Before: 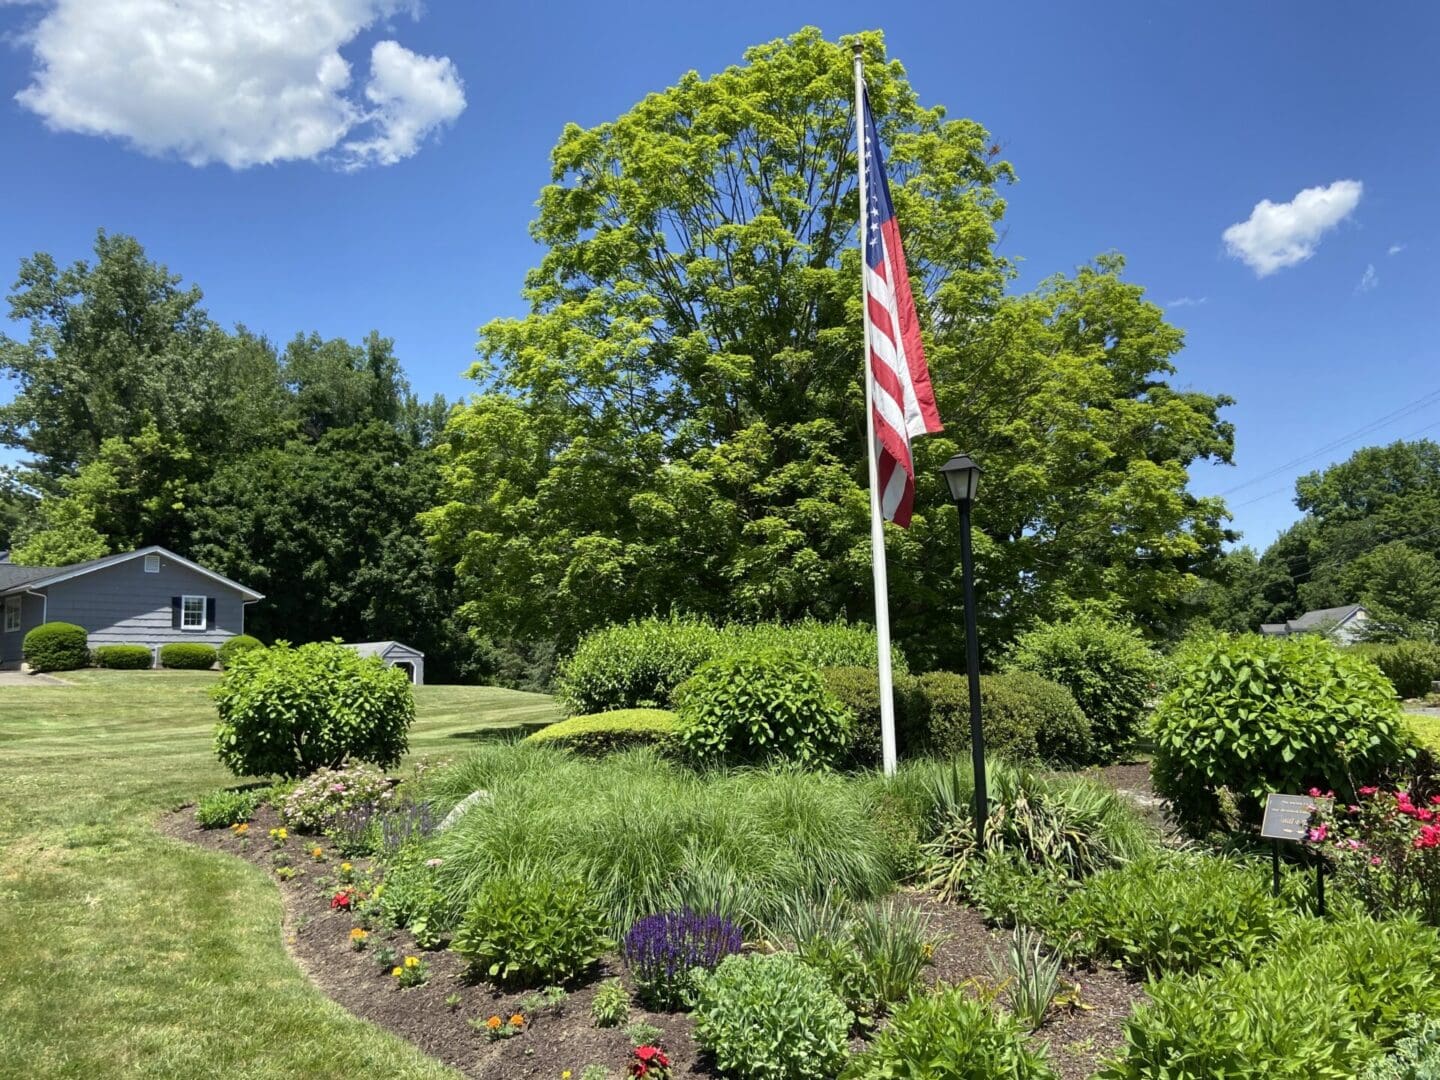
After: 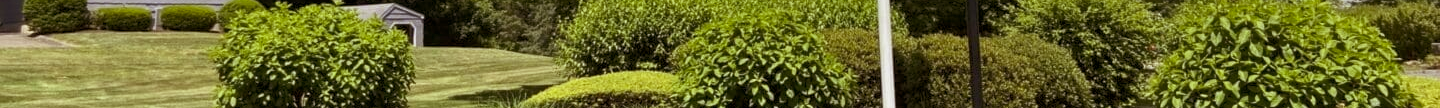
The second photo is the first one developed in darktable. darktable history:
graduated density: on, module defaults
rgb curve: curves: ch0 [(0, 0) (0.093, 0.159) (0.241, 0.265) (0.414, 0.42) (1, 1)], compensate middle gray true, preserve colors basic power
crop and rotate: top 59.084%, bottom 30.916%
local contrast: highlights 100%, shadows 100%, detail 120%, midtone range 0.2
rgb levels: mode RGB, independent channels, levels [[0, 0.5, 1], [0, 0.521, 1], [0, 0.536, 1]]
